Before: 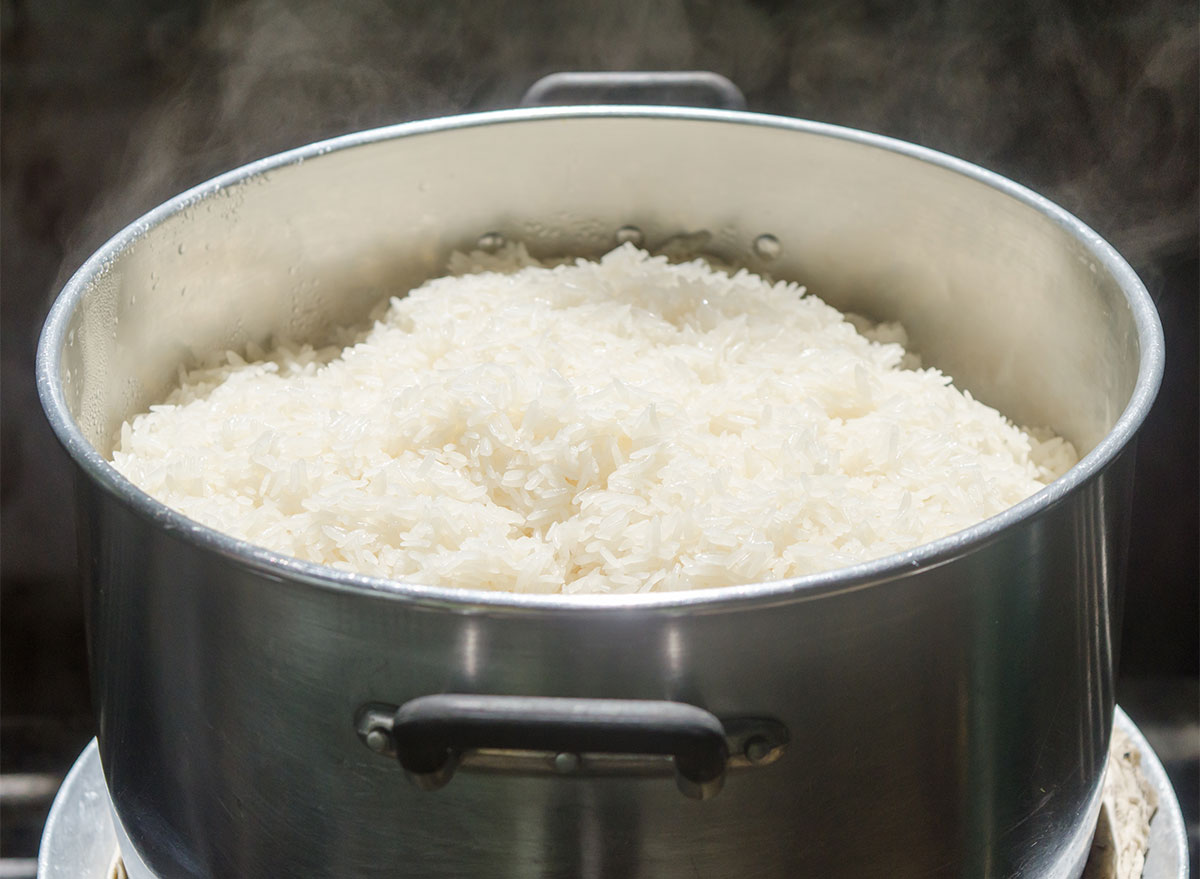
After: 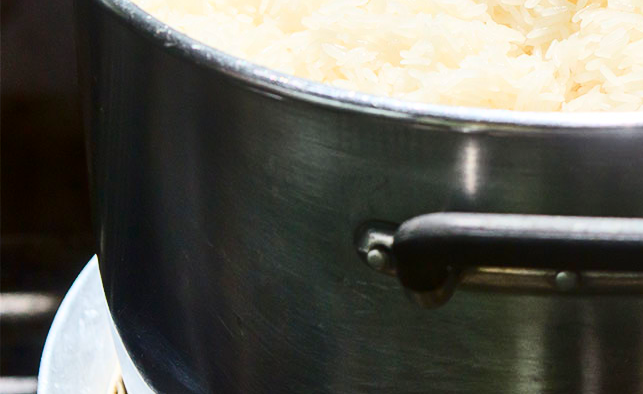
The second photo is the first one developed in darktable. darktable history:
crop and rotate: top 54.917%, right 46.341%, bottom 0.205%
shadows and highlights: shadows 52.97, soften with gaussian
contrast brightness saturation: contrast 0.415, brightness 0.041, saturation 0.248
